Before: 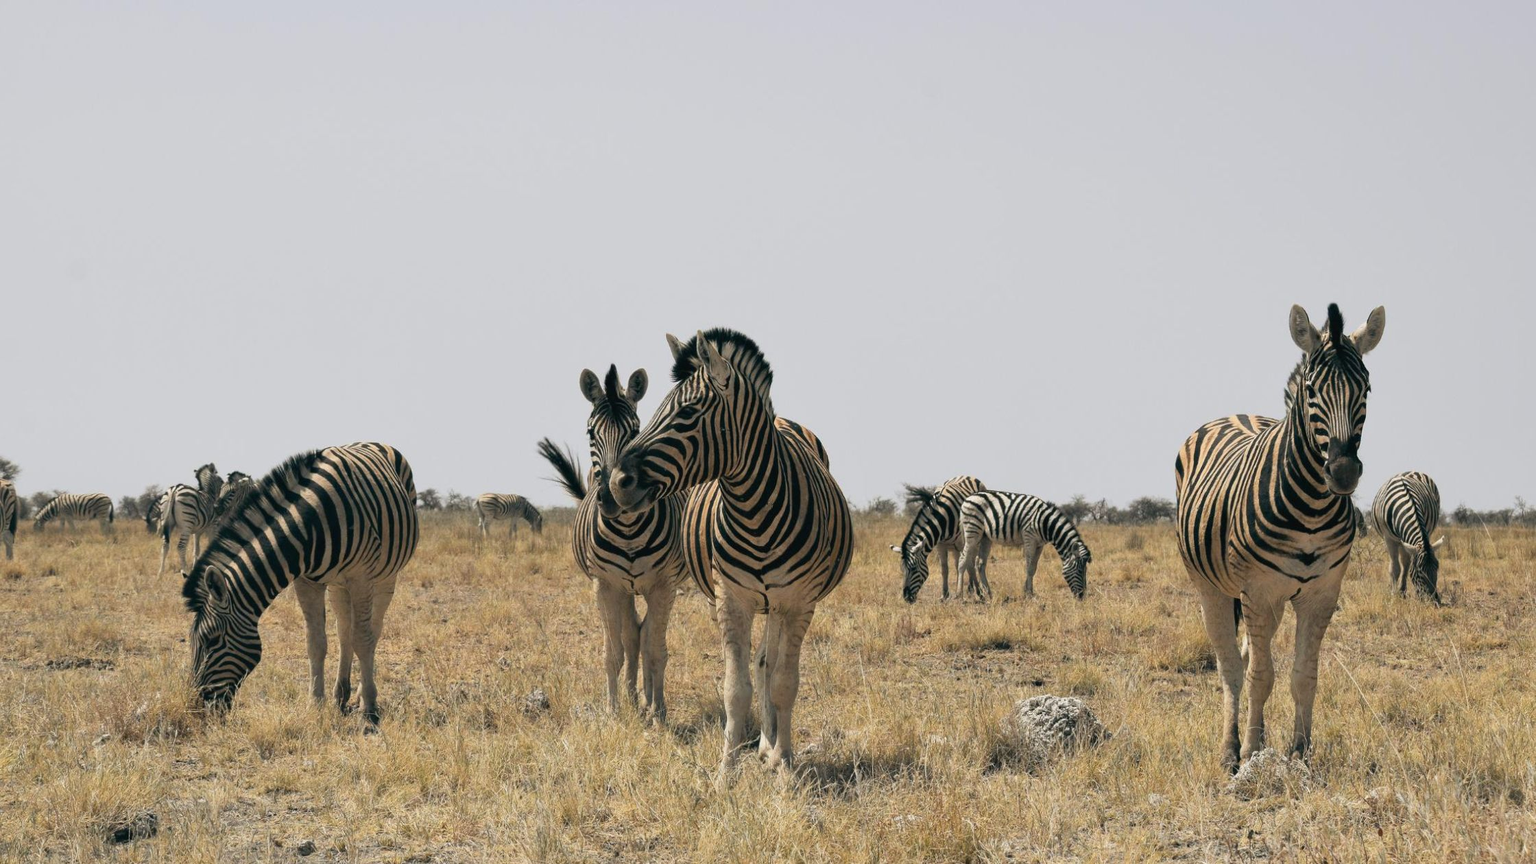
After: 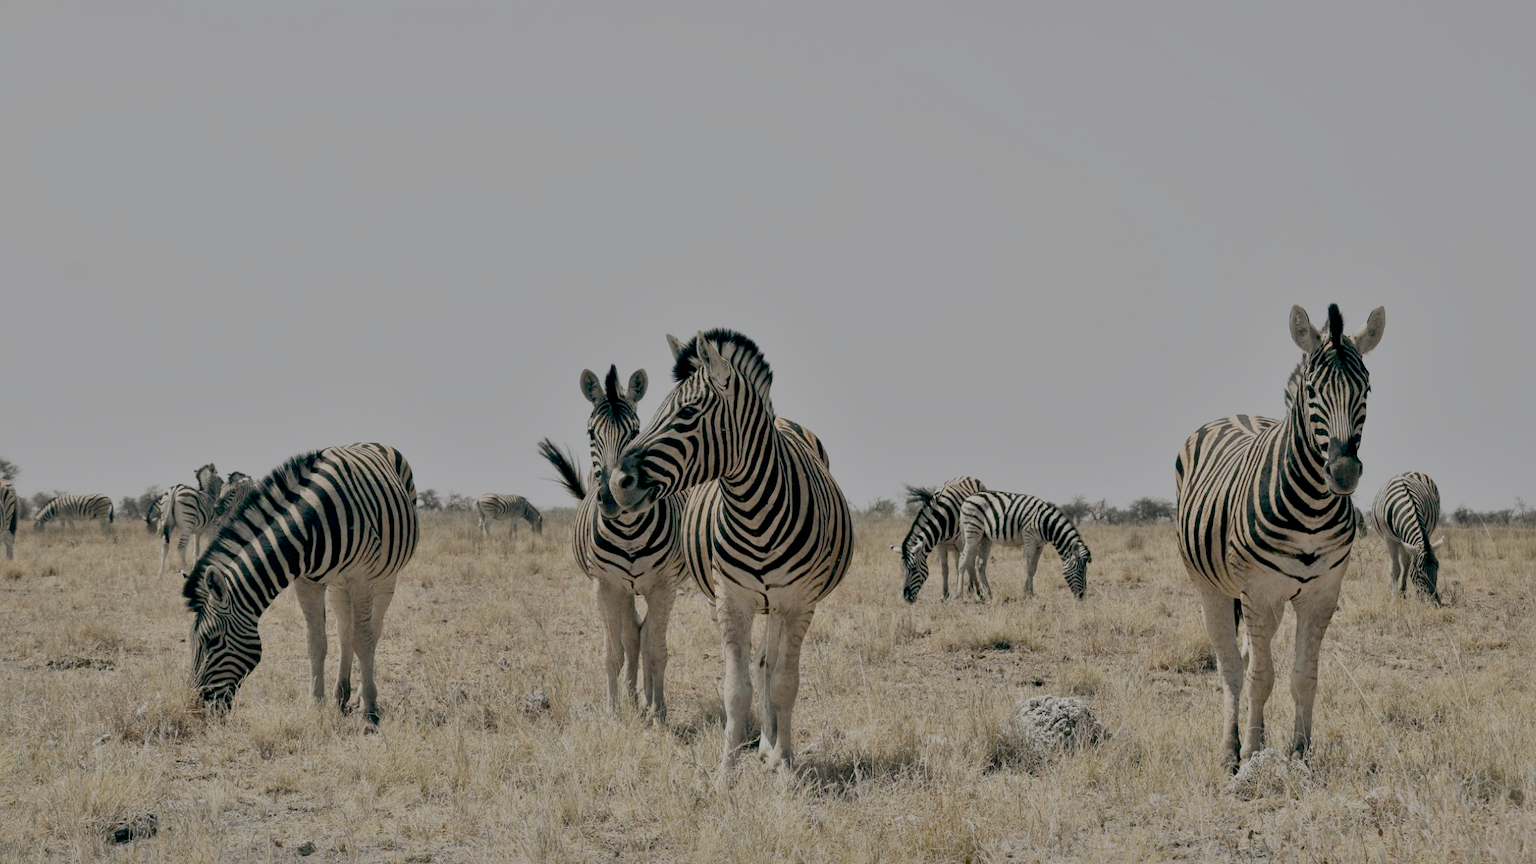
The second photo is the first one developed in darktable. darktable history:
filmic rgb: white relative exposure 8 EV, threshold 3 EV, structure ↔ texture 100%, target black luminance 0%, hardness 2.44, latitude 76.53%, contrast 0.562, shadows ↔ highlights balance 0%, preserve chrominance no, color science v4 (2020), iterations of high-quality reconstruction 10, type of noise poissonian, enable highlight reconstruction true
contrast equalizer: octaves 7, y [[0.6 ×6], [0.55 ×6], [0 ×6], [0 ×6], [0 ×6]], mix 0.15
local contrast: mode bilateral grid, contrast 20, coarseness 50, detail 150%, midtone range 0.2
